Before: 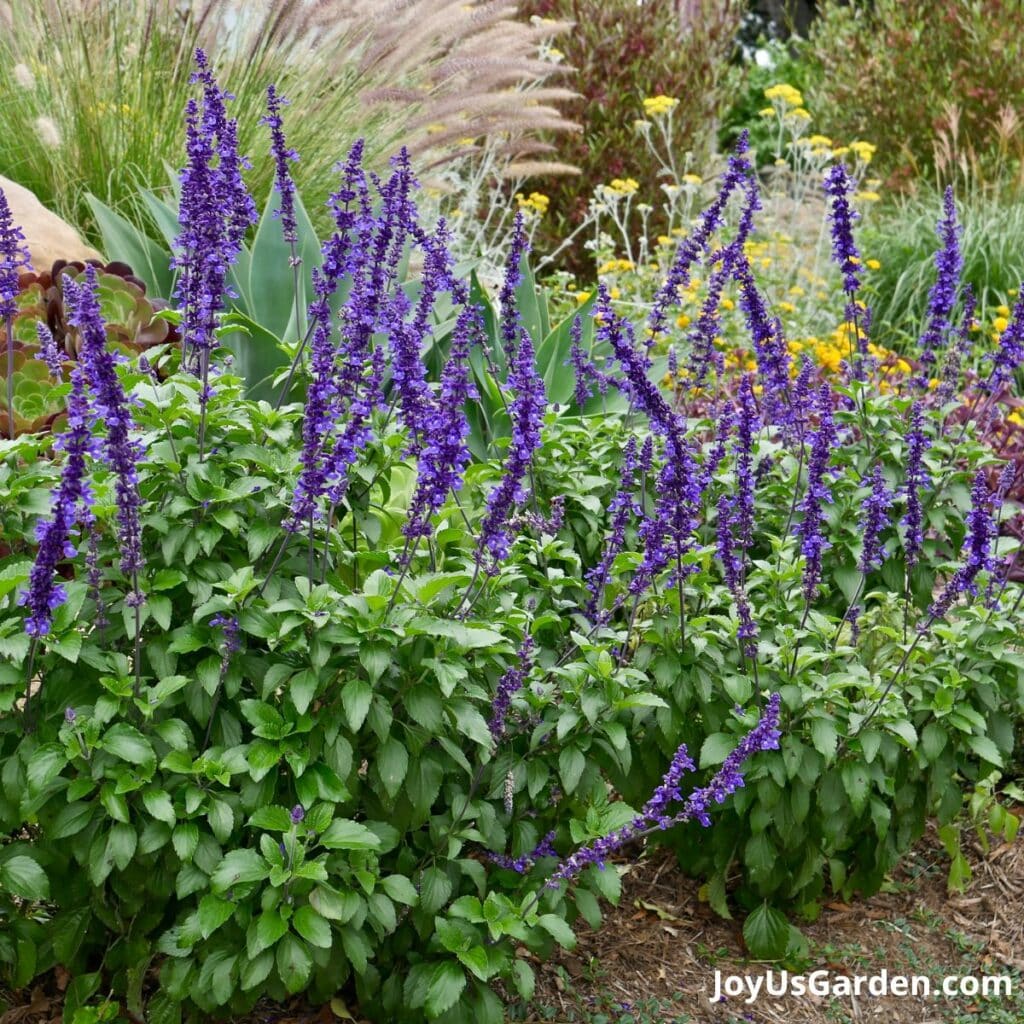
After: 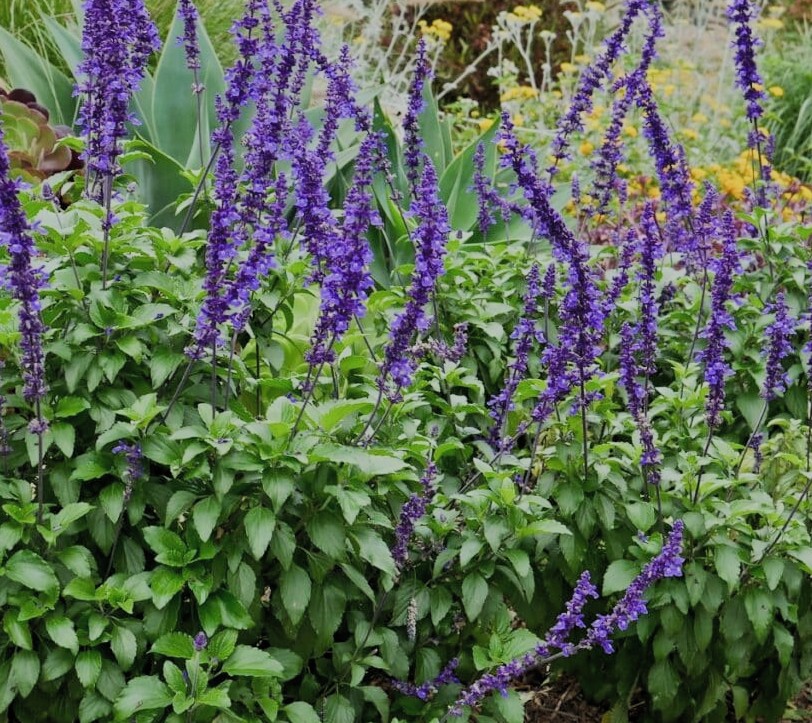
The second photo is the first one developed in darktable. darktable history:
filmic rgb: black relative exposure -7.31 EV, white relative exposure 5.08 EV, threshold 3.03 EV, hardness 3.2, preserve chrominance RGB euclidean norm, color science v5 (2021), contrast in shadows safe, contrast in highlights safe, enable highlight reconstruction true
crop: left 9.48%, top 16.987%, right 11.149%, bottom 12.403%
